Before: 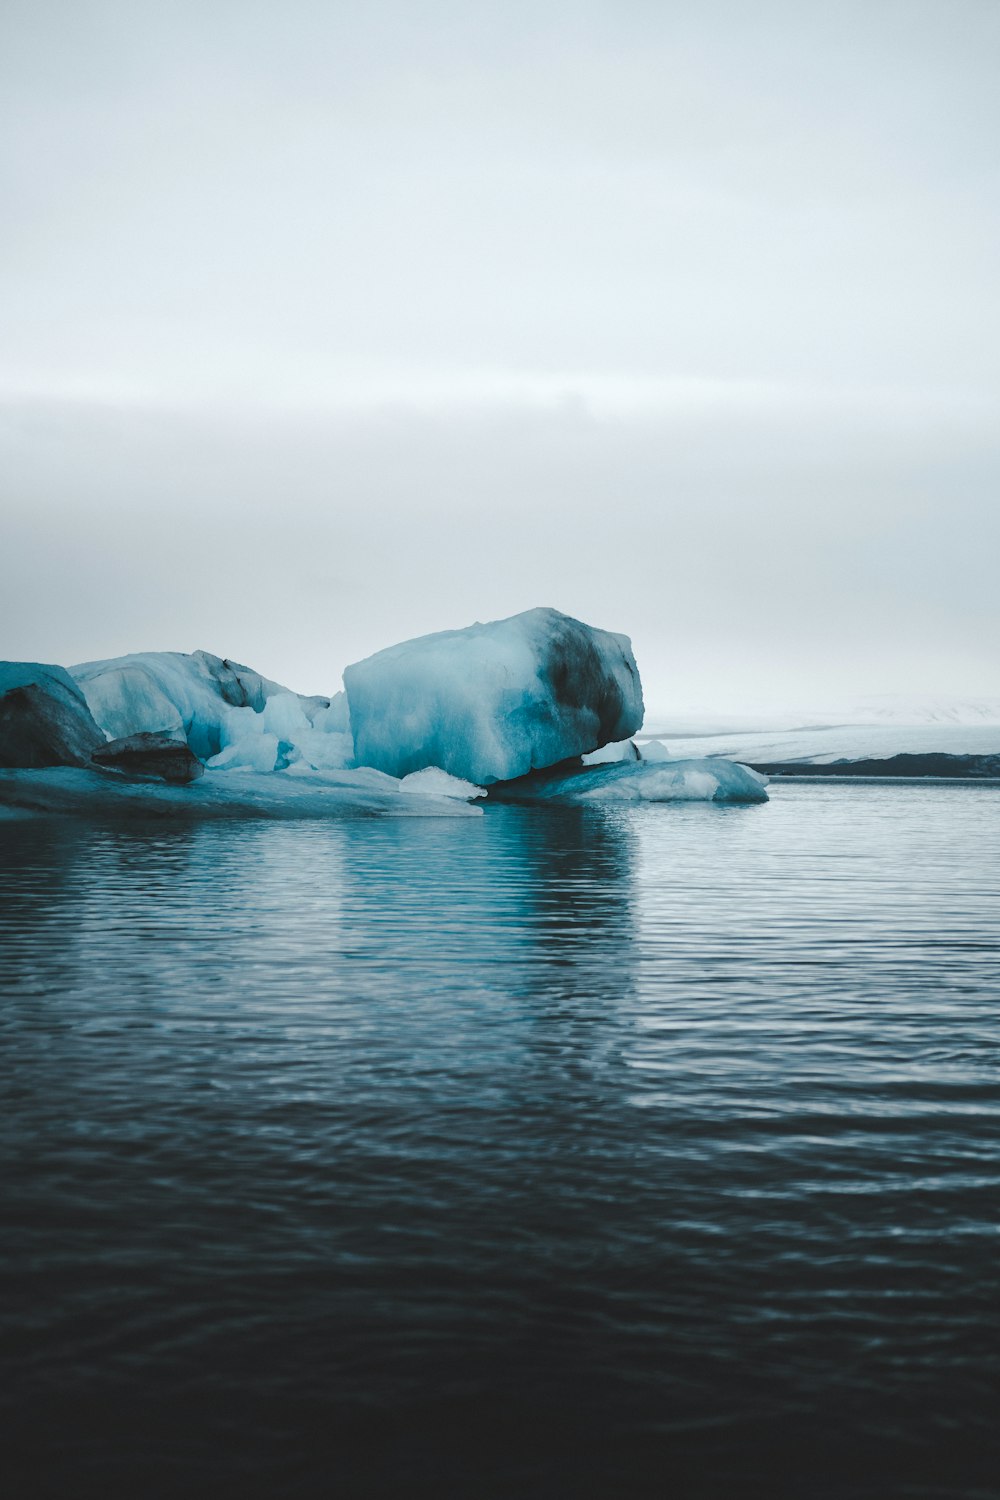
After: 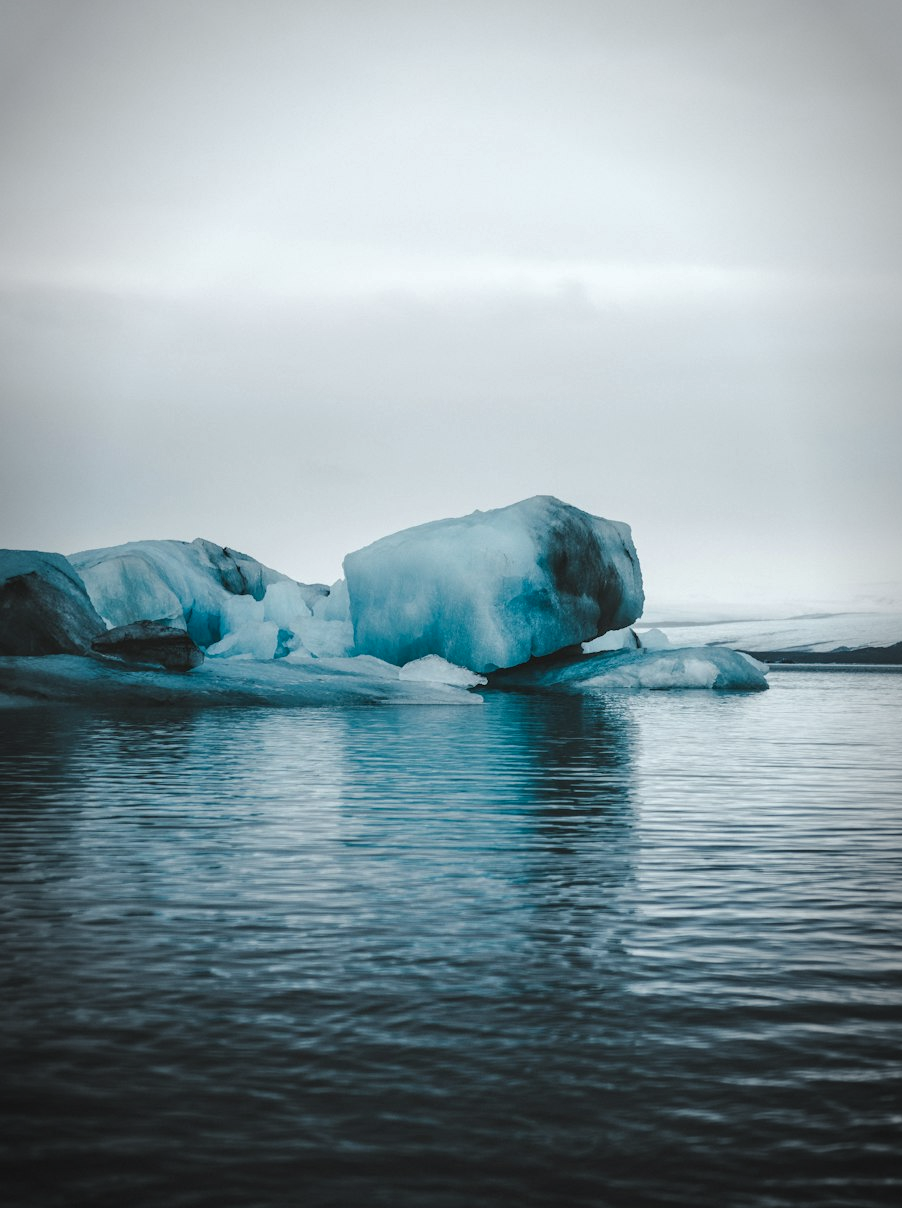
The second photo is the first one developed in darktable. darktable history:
local contrast: on, module defaults
crop: top 7.49%, right 9.717%, bottom 11.943%
vignetting: automatic ratio true
tone equalizer: -7 EV 0.18 EV, -6 EV 0.12 EV, -5 EV 0.08 EV, -4 EV 0.04 EV, -2 EV -0.02 EV, -1 EV -0.04 EV, +0 EV -0.06 EV, luminance estimator HSV value / RGB max
